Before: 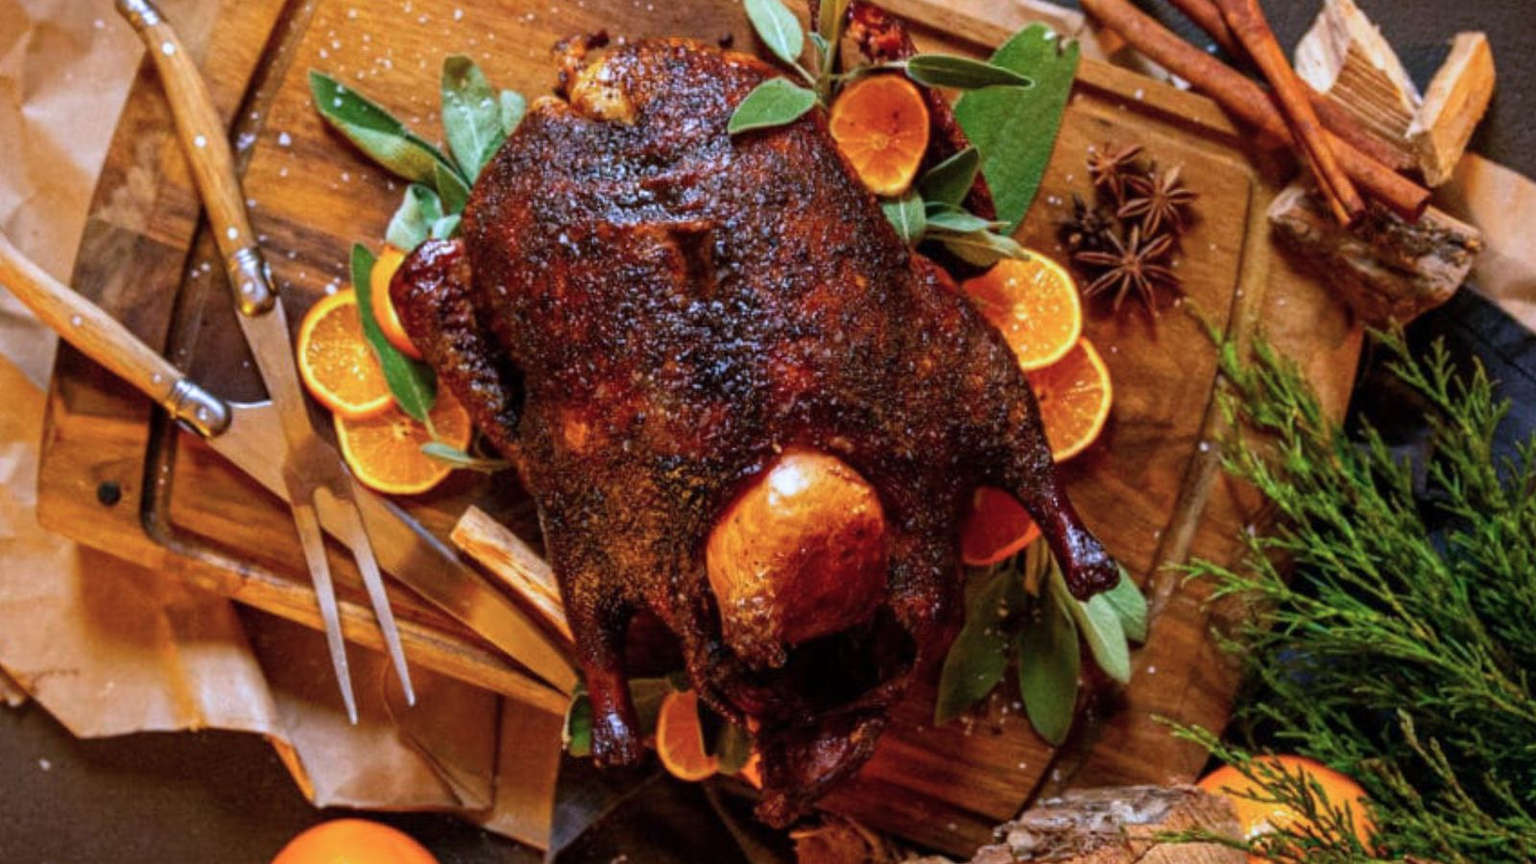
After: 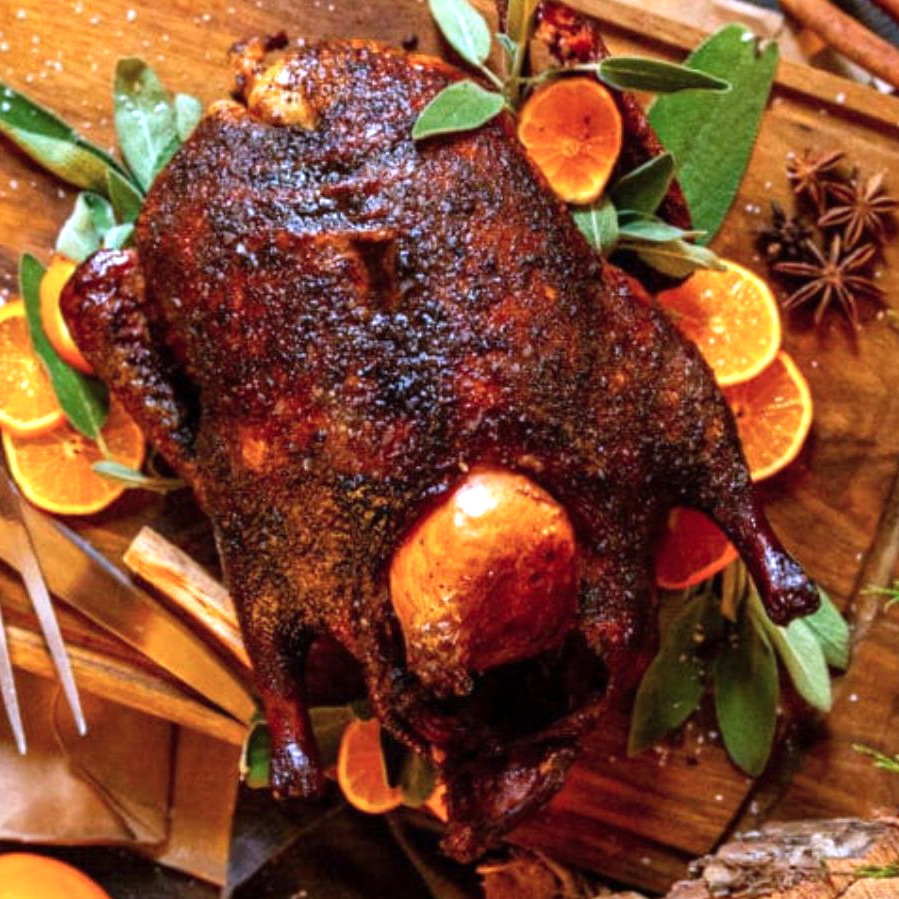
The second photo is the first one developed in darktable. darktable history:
crop: left 21.687%, right 22.11%, bottom 0.007%
levels: levels [0, 0.43, 0.859]
